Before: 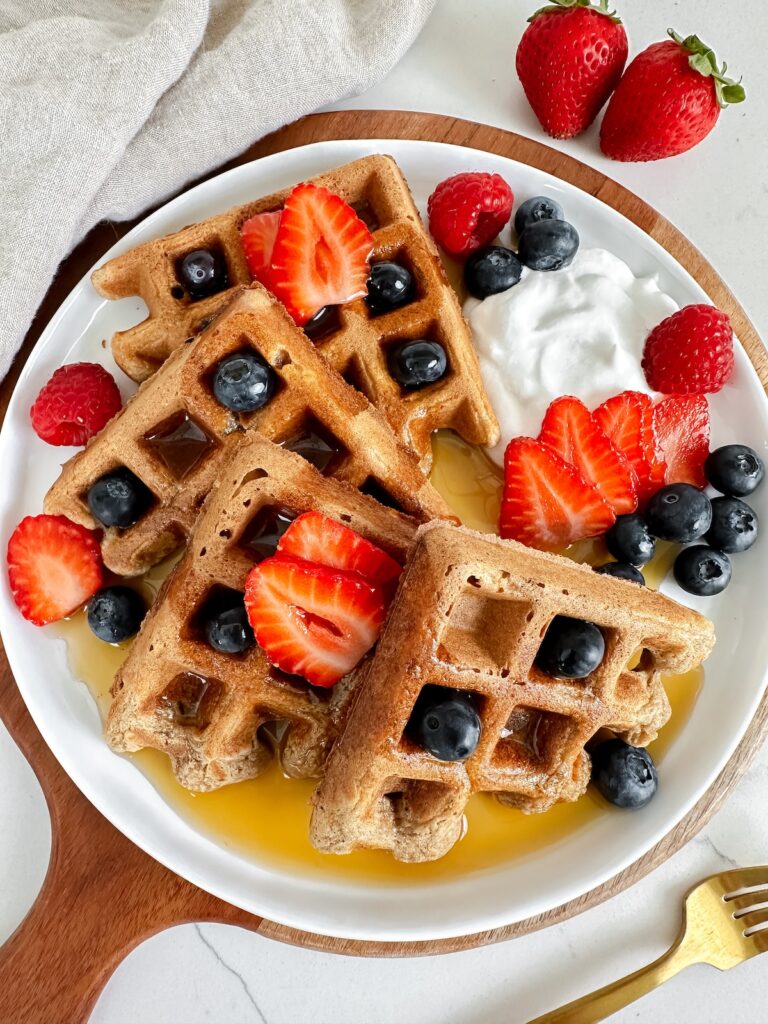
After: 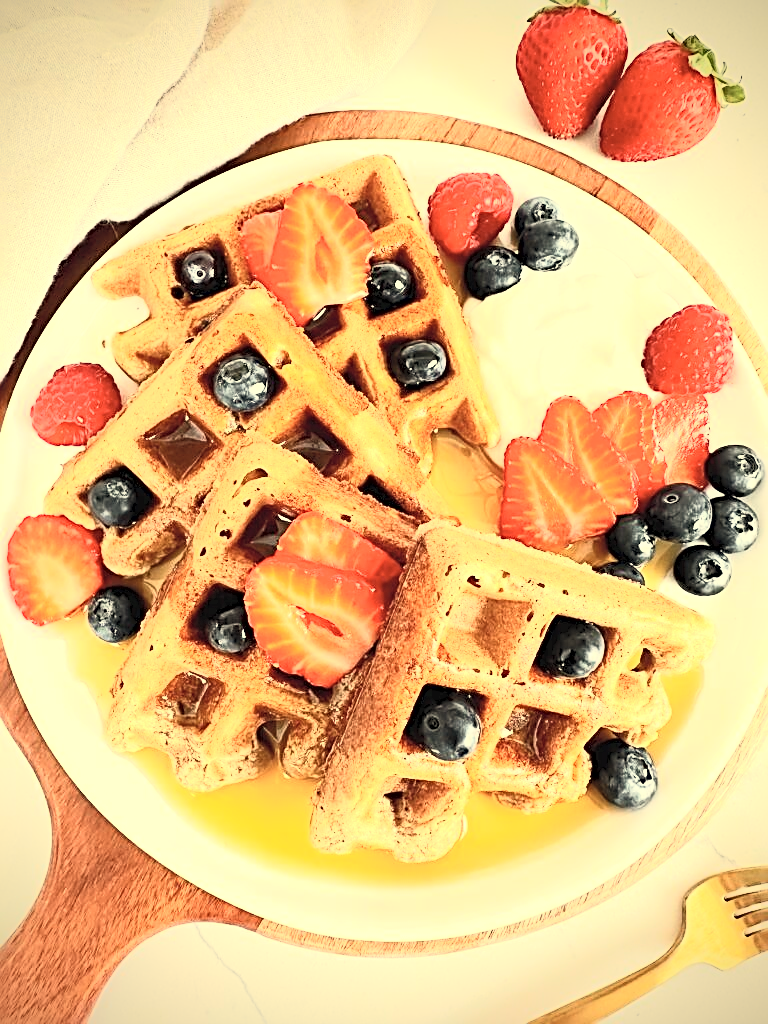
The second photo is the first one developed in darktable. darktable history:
contrast brightness saturation: contrast 0.39, brightness 0.53
vignetting: saturation 0, unbound false
sharpen: radius 2.676, amount 0.669
white balance: red 1.08, blue 0.791
exposure: black level correction 0, exposure 0.7 EV, compensate exposure bias true, compensate highlight preservation false
